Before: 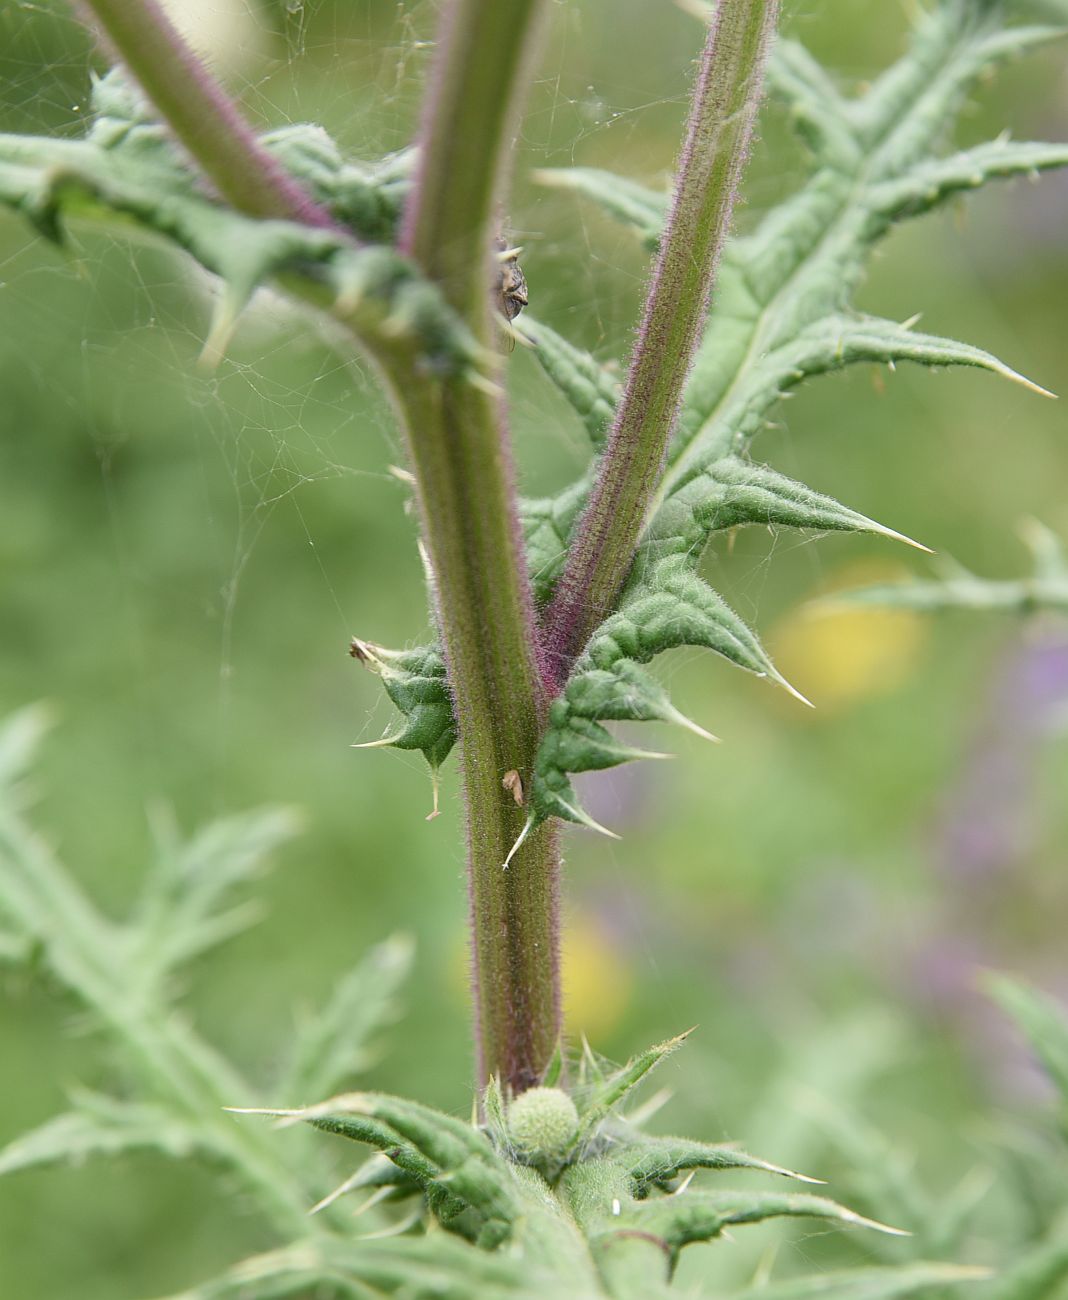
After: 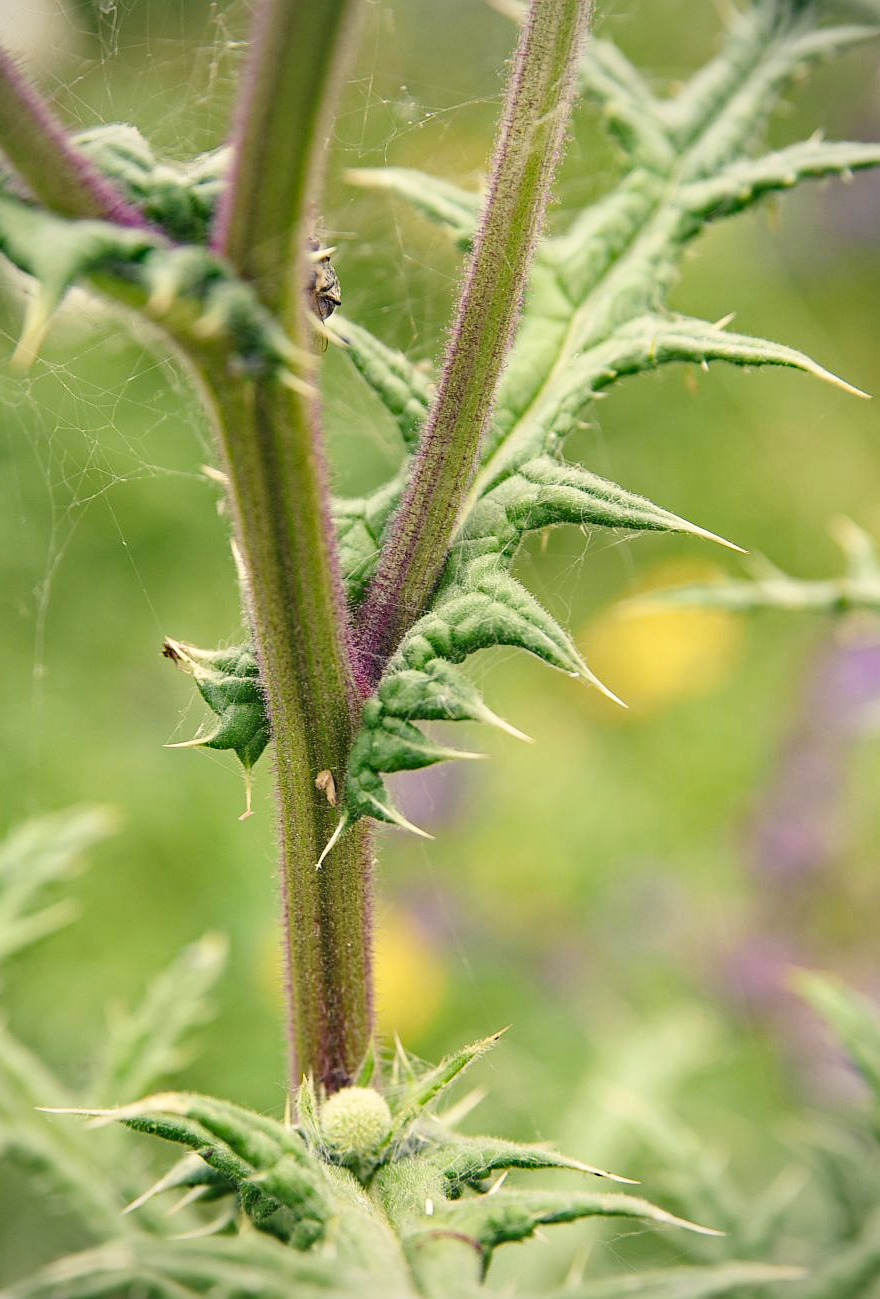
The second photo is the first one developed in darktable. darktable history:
tone equalizer: on, module defaults
color balance rgb: shadows lift › chroma 2%, shadows lift › hue 263°, highlights gain › chroma 8%, highlights gain › hue 84°, linear chroma grading › global chroma -15%, saturation formula JzAzBz (2021)
vignetting: fall-off radius 60.92%
haze removal: strength 0.42, compatibility mode true, adaptive false
crop: left 17.582%, bottom 0.031%
tone curve: curves: ch0 [(0, 0) (0.003, 0.04) (0.011, 0.04) (0.025, 0.043) (0.044, 0.049) (0.069, 0.066) (0.1, 0.095) (0.136, 0.121) (0.177, 0.154) (0.224, 0.211) (0.277, 0.281) (0.335, 0.358) (0.399, 0.452) (0.468, 0.54) (0.543, 0.628) (0.623, 0.721) (0.709, 0.801) (0.801, 0.883) (0.898, 0.948) (1, 1)], preserve colors none
